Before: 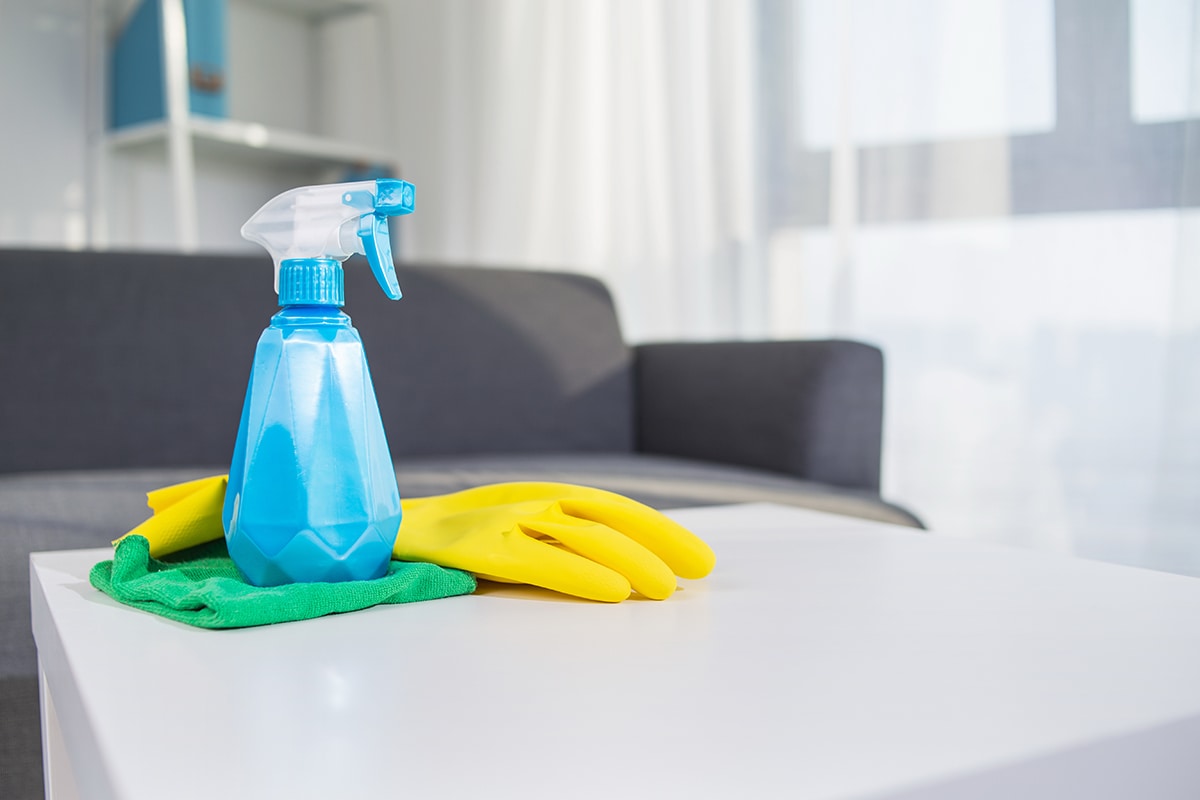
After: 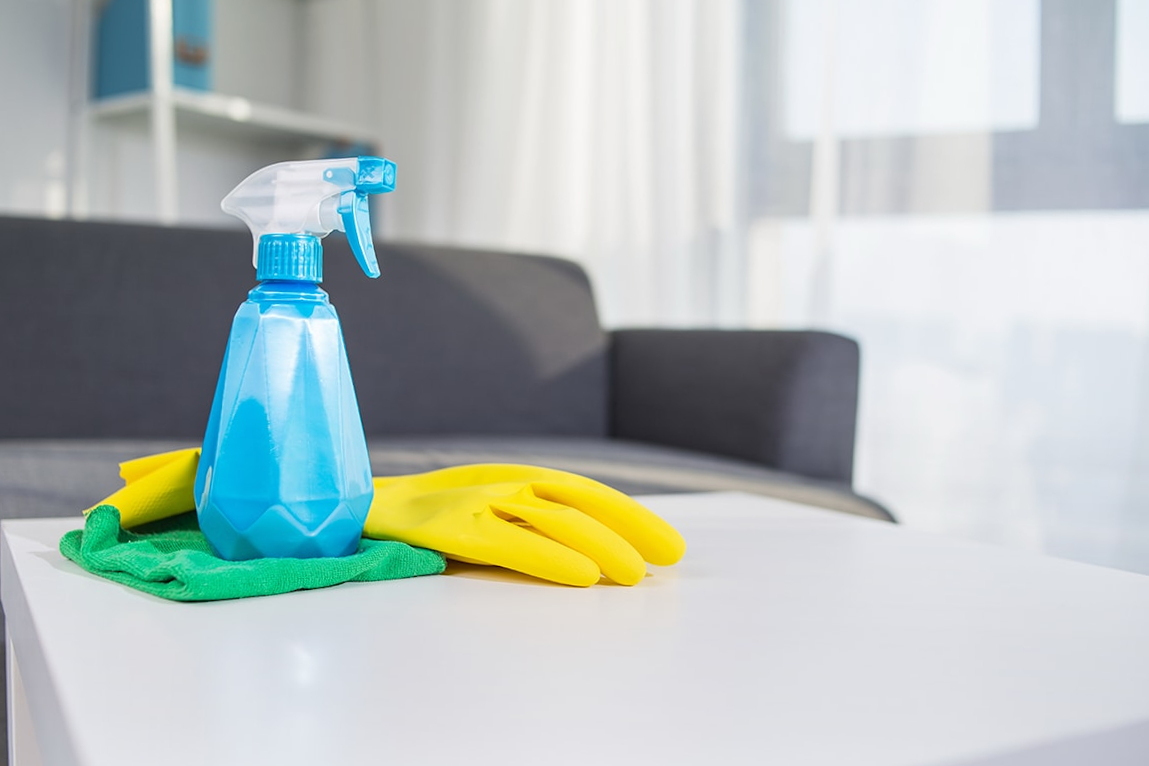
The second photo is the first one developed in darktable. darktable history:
crop and rotate: angle -1.7°
